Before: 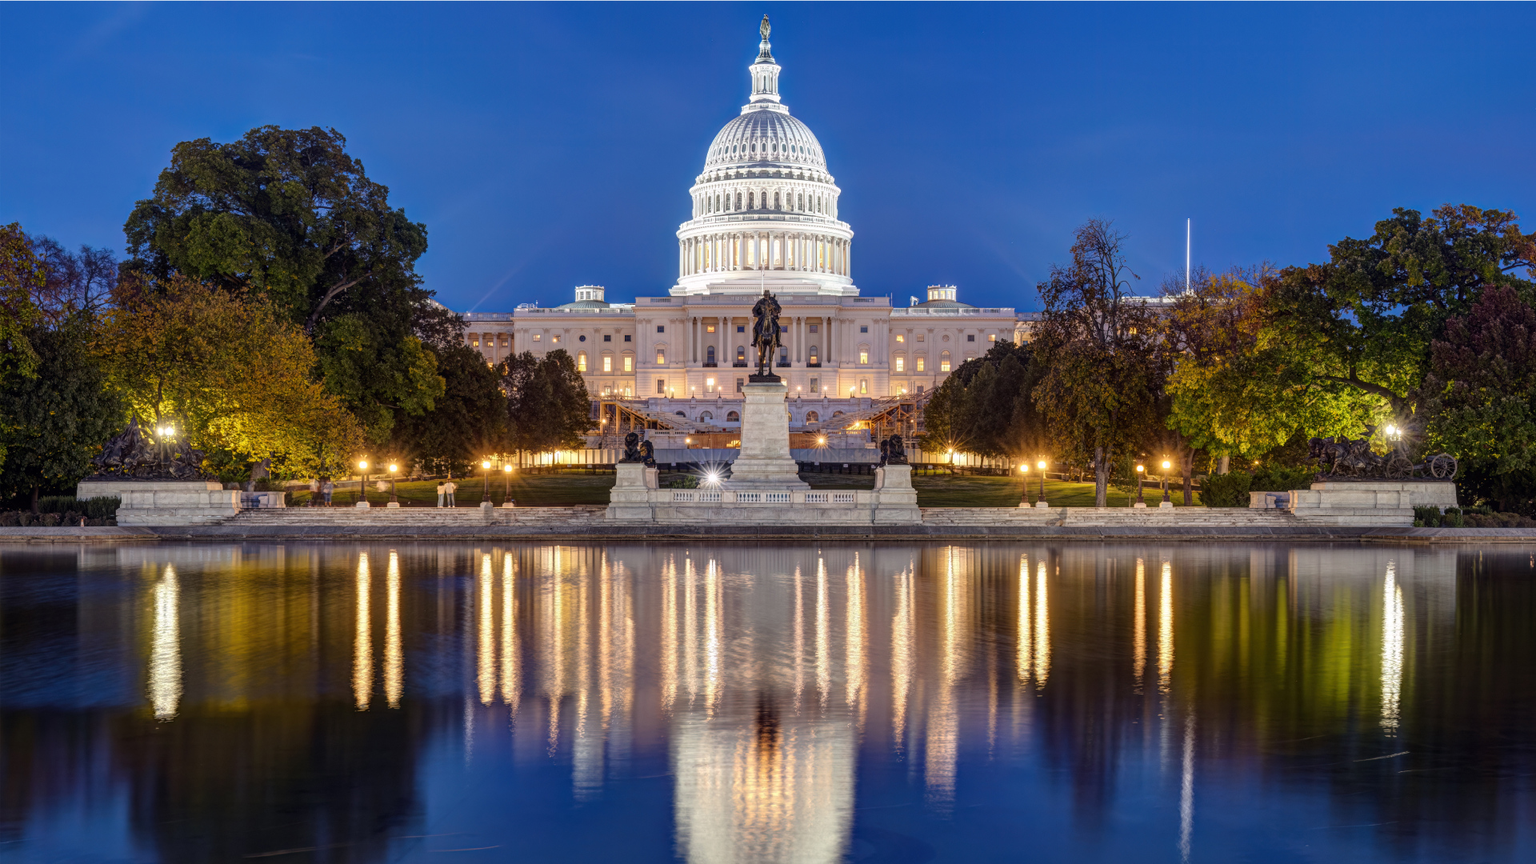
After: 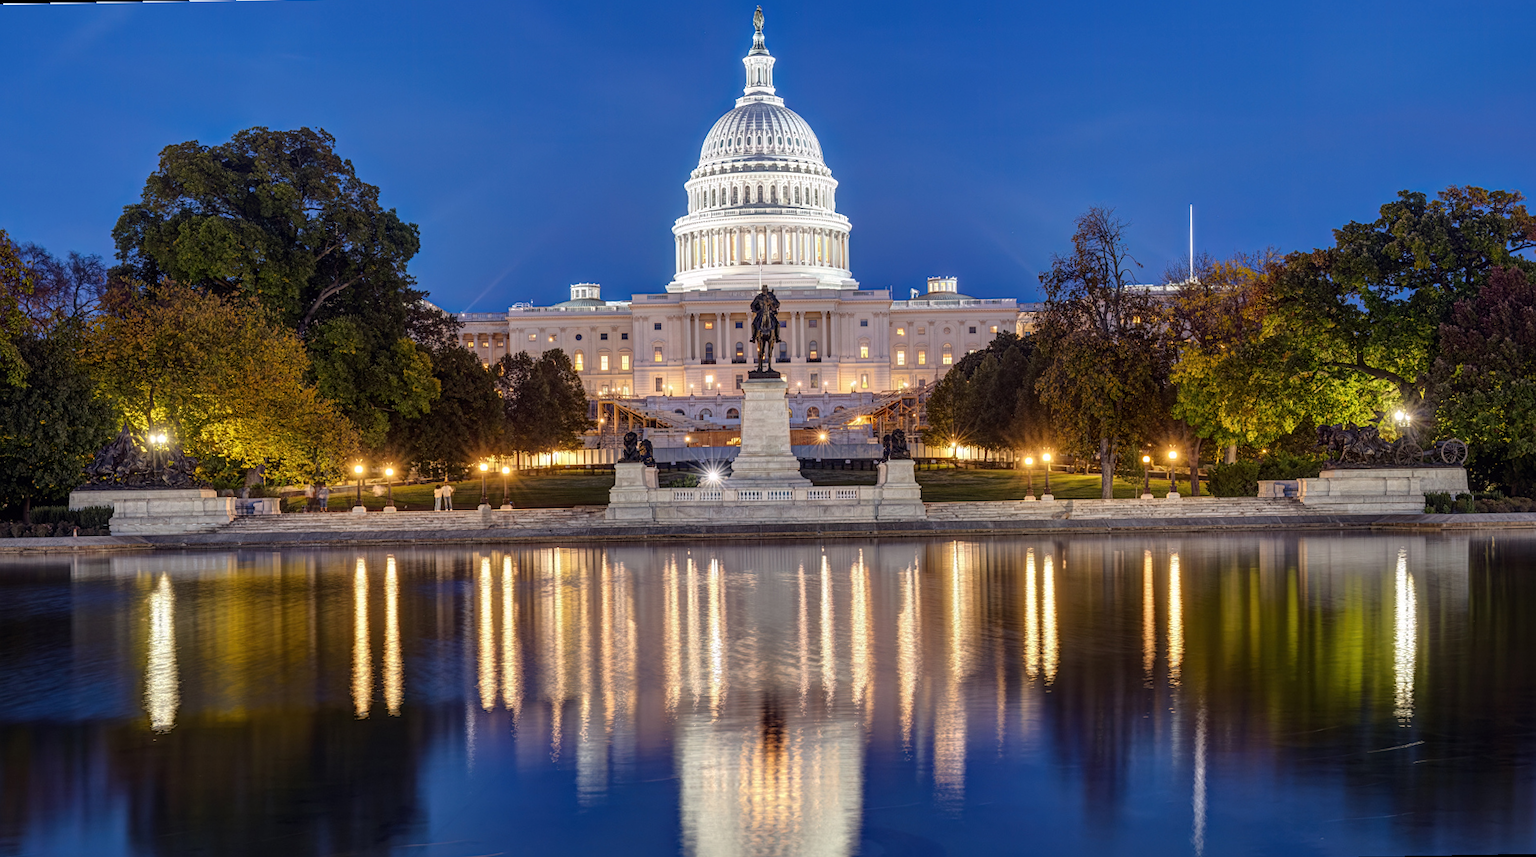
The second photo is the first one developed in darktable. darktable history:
rotate and perspective: rotation -1°, crop left 0.011, crop right 0.989, crop top 0.025, crop bottom 0.975
sharpen: radius 1.272, amount 0.305, threshold 0
